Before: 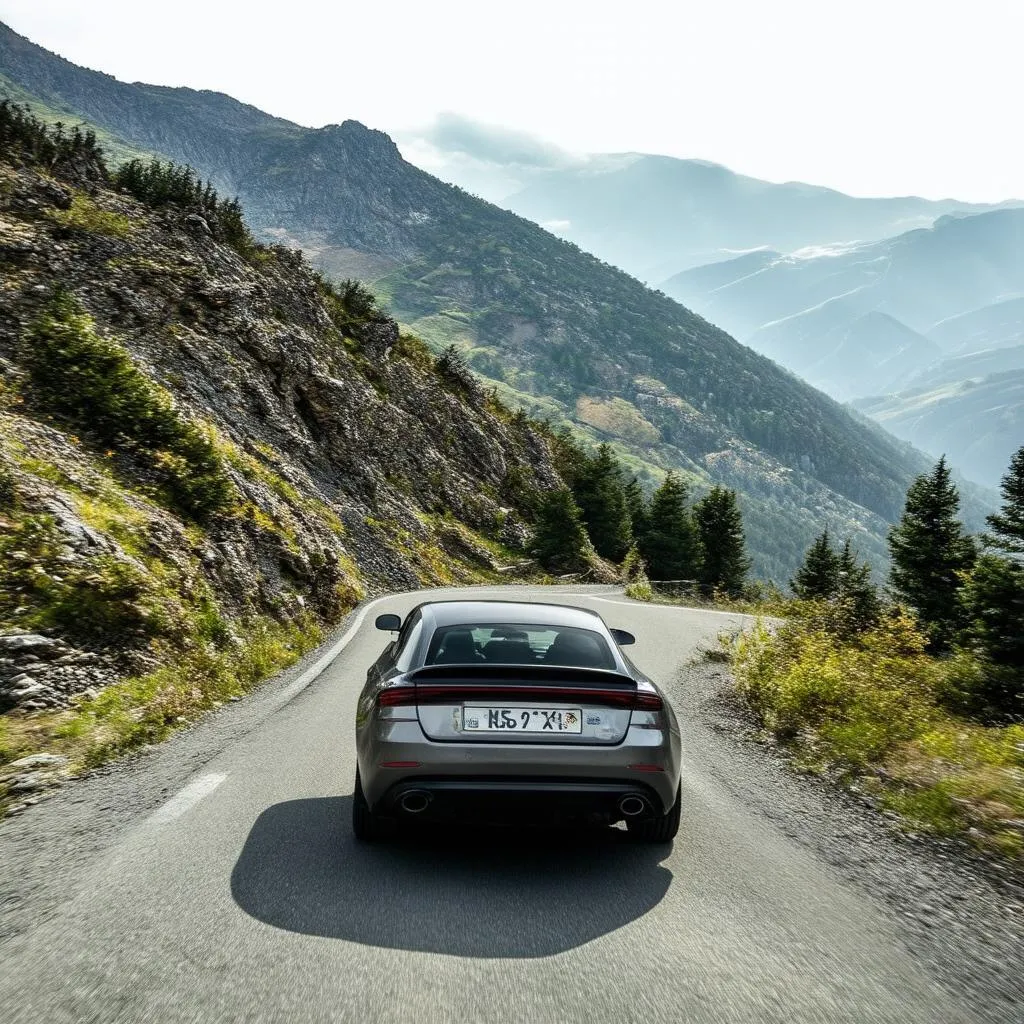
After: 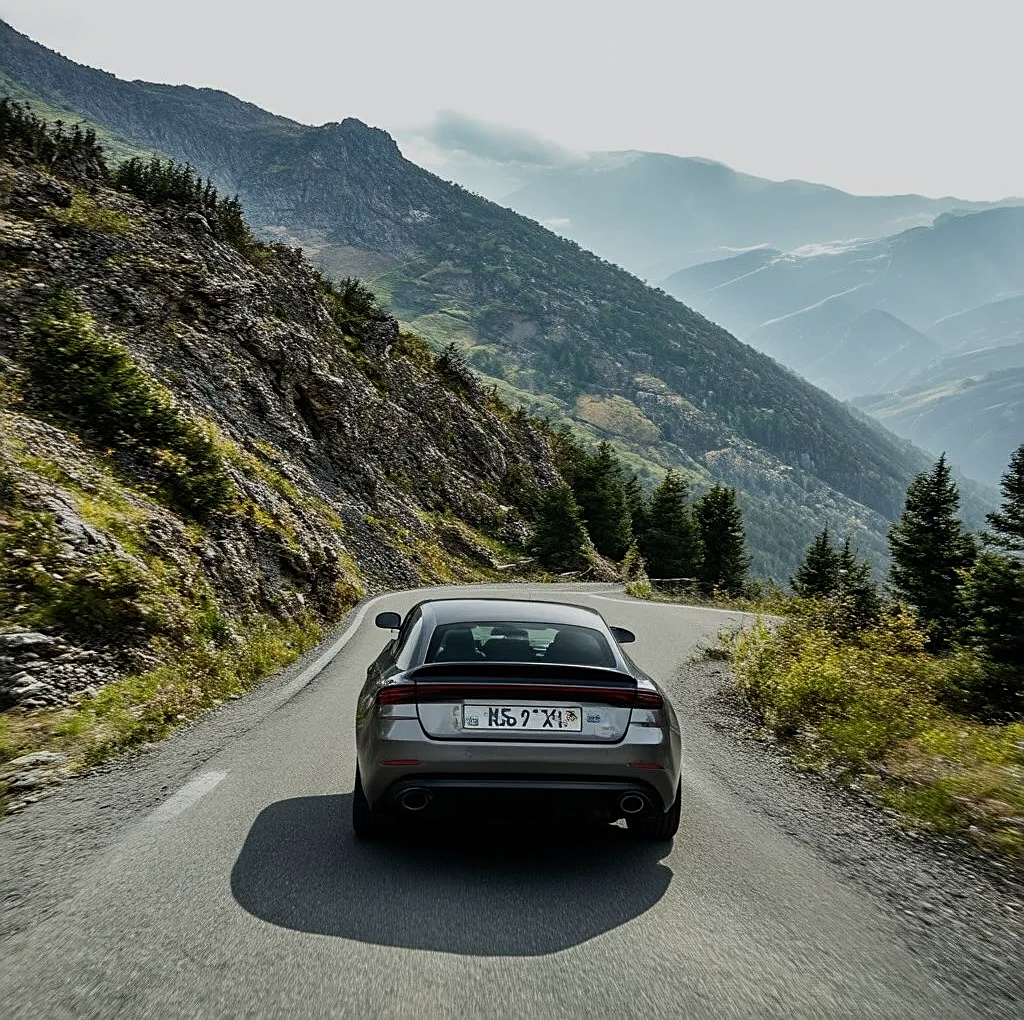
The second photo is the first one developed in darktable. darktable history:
exposure: exposure -0.557 EV, compensate exposure bias true, compensate highlight preservation false
crop: top 0.206%, bottom 0.108%
sharpen: on, module defaults
